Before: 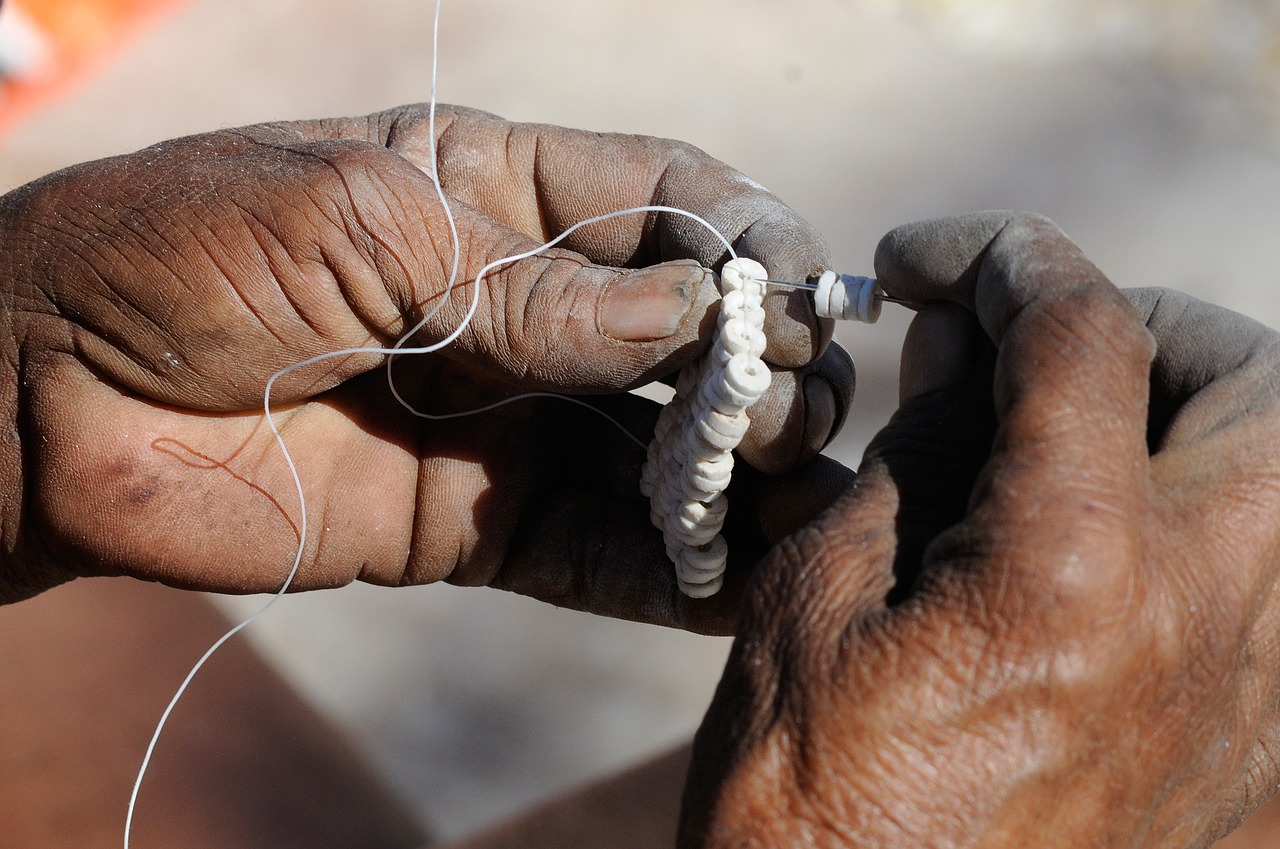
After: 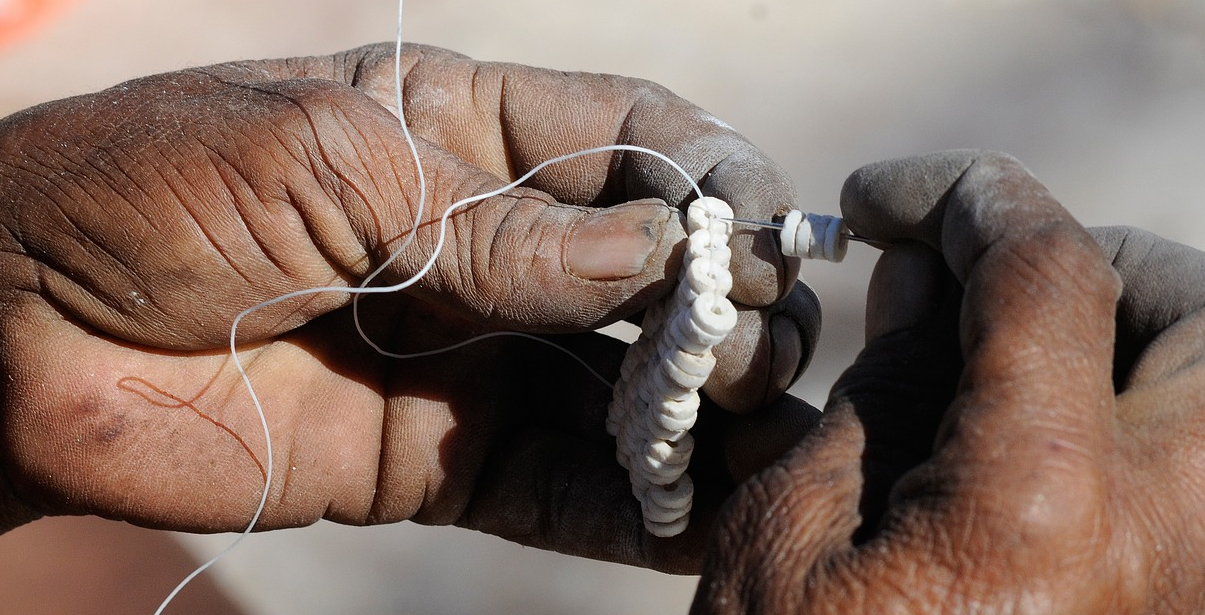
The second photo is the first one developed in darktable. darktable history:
crop: left 2.676%, top 7.263%, right 3.159%, bottom 20.279%
